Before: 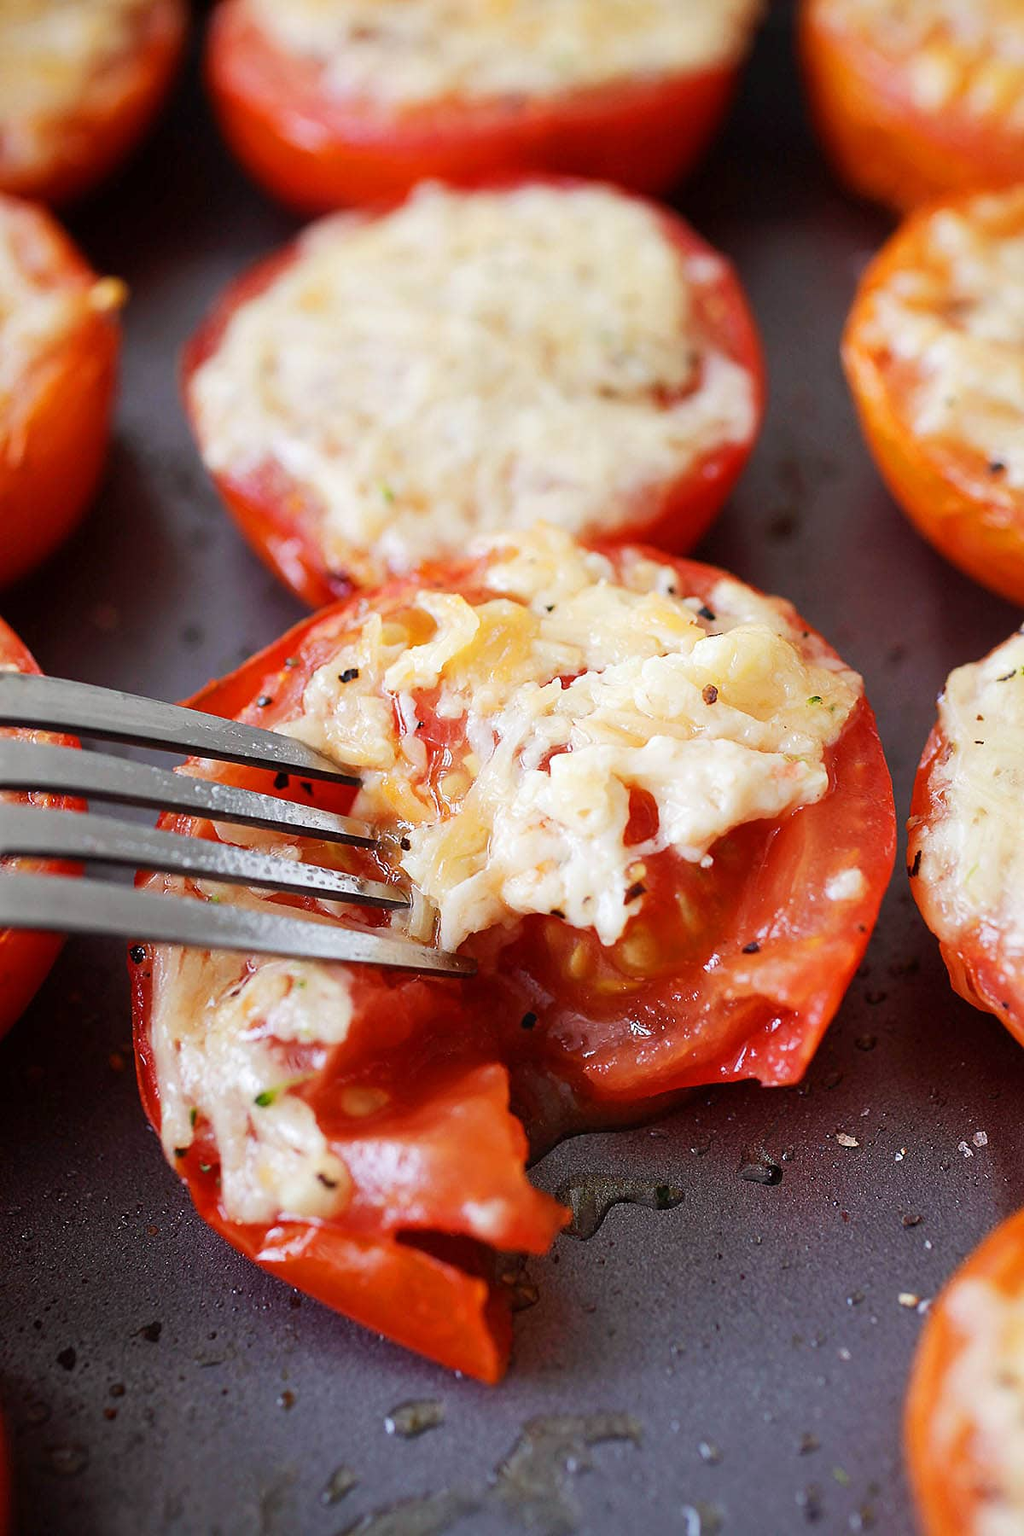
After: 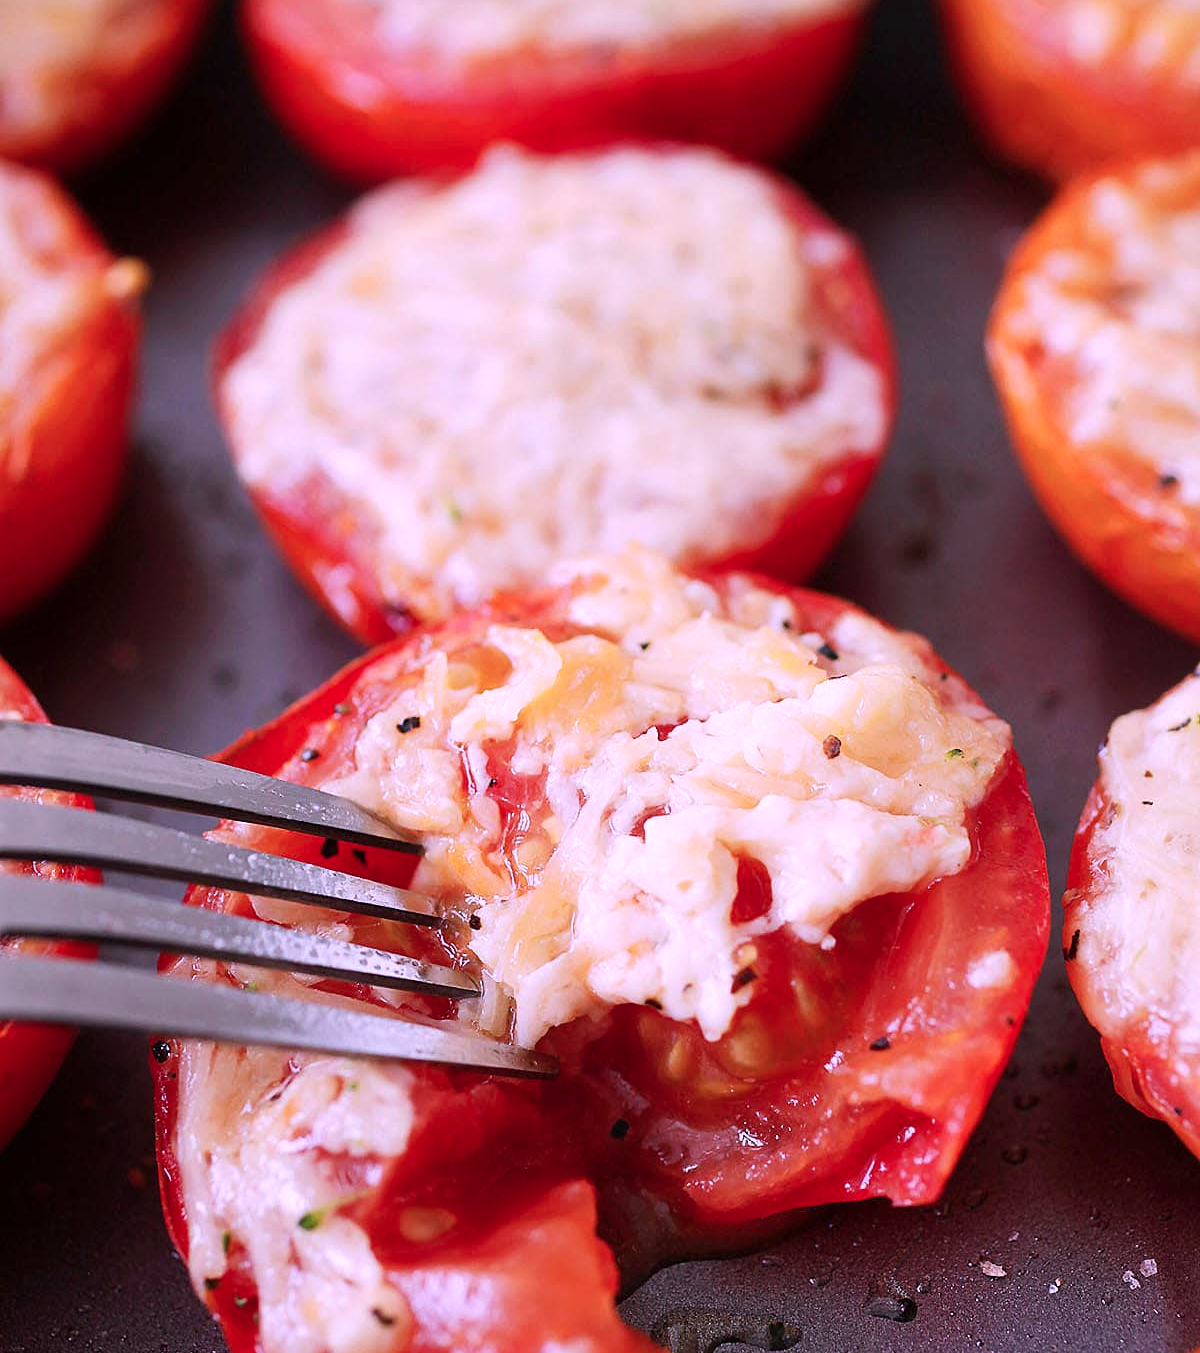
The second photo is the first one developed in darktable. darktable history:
color correction: highlights a* 16.08, highlights b* -20.09
crop: top 3.772%, bottom 21.035%
